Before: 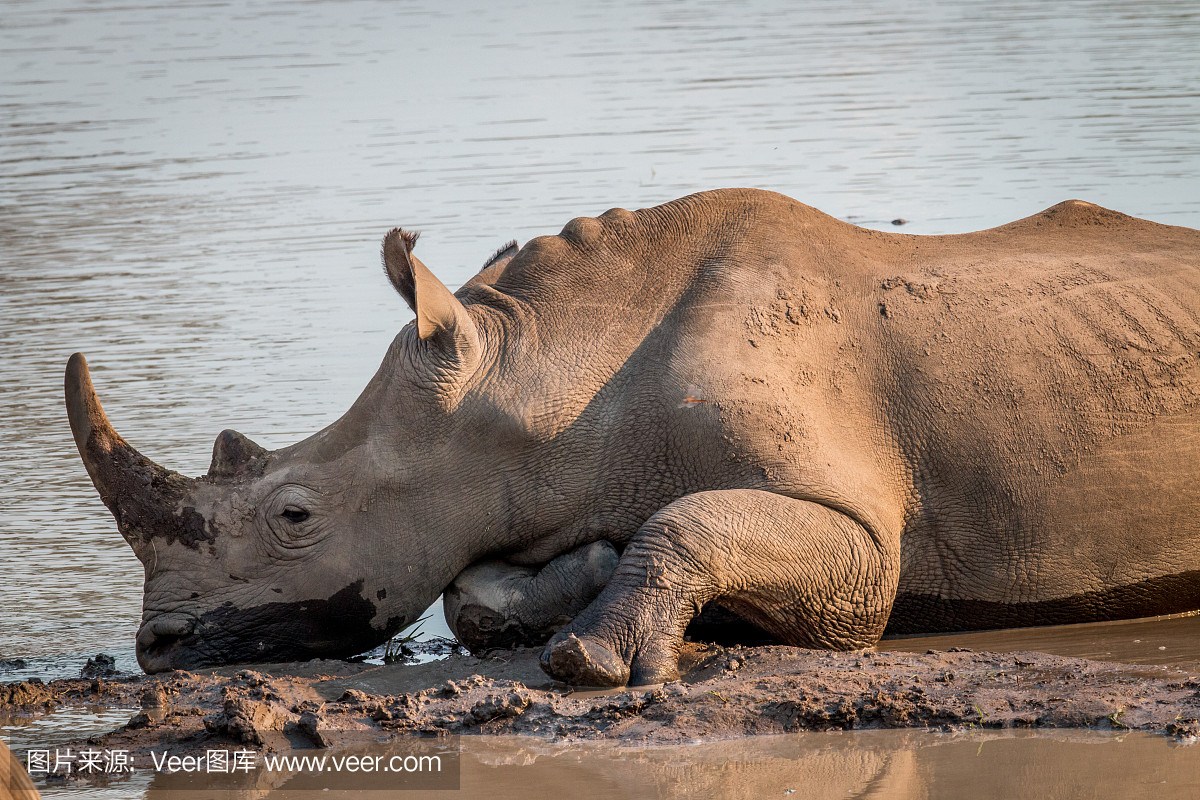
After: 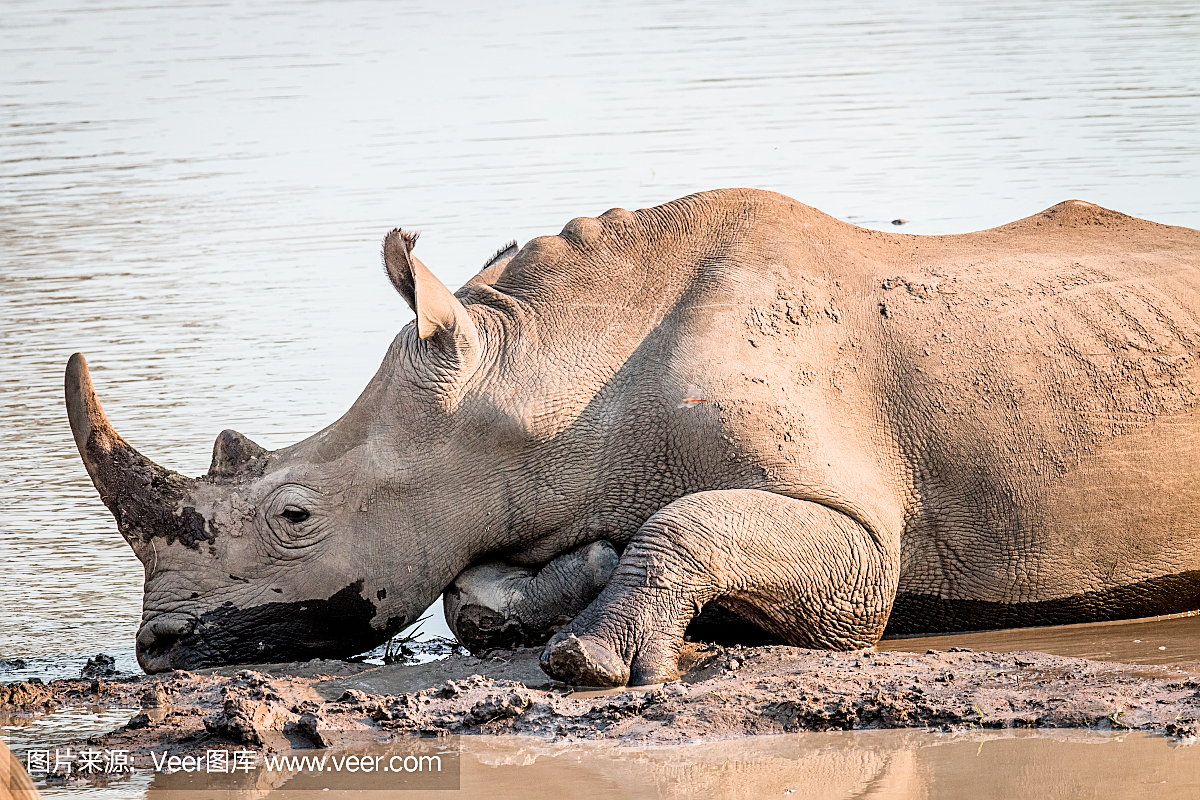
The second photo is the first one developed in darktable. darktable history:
exposure: black level correction 0, exposure 1.198 EV, compensate exposure bias true, compensate highlight preservation false
filmic rgb: black relative exposure -7.65 EV, hardness 4.02, contrast 1.1, highlights saturation mix -30%
sharpen: on, module defaults
